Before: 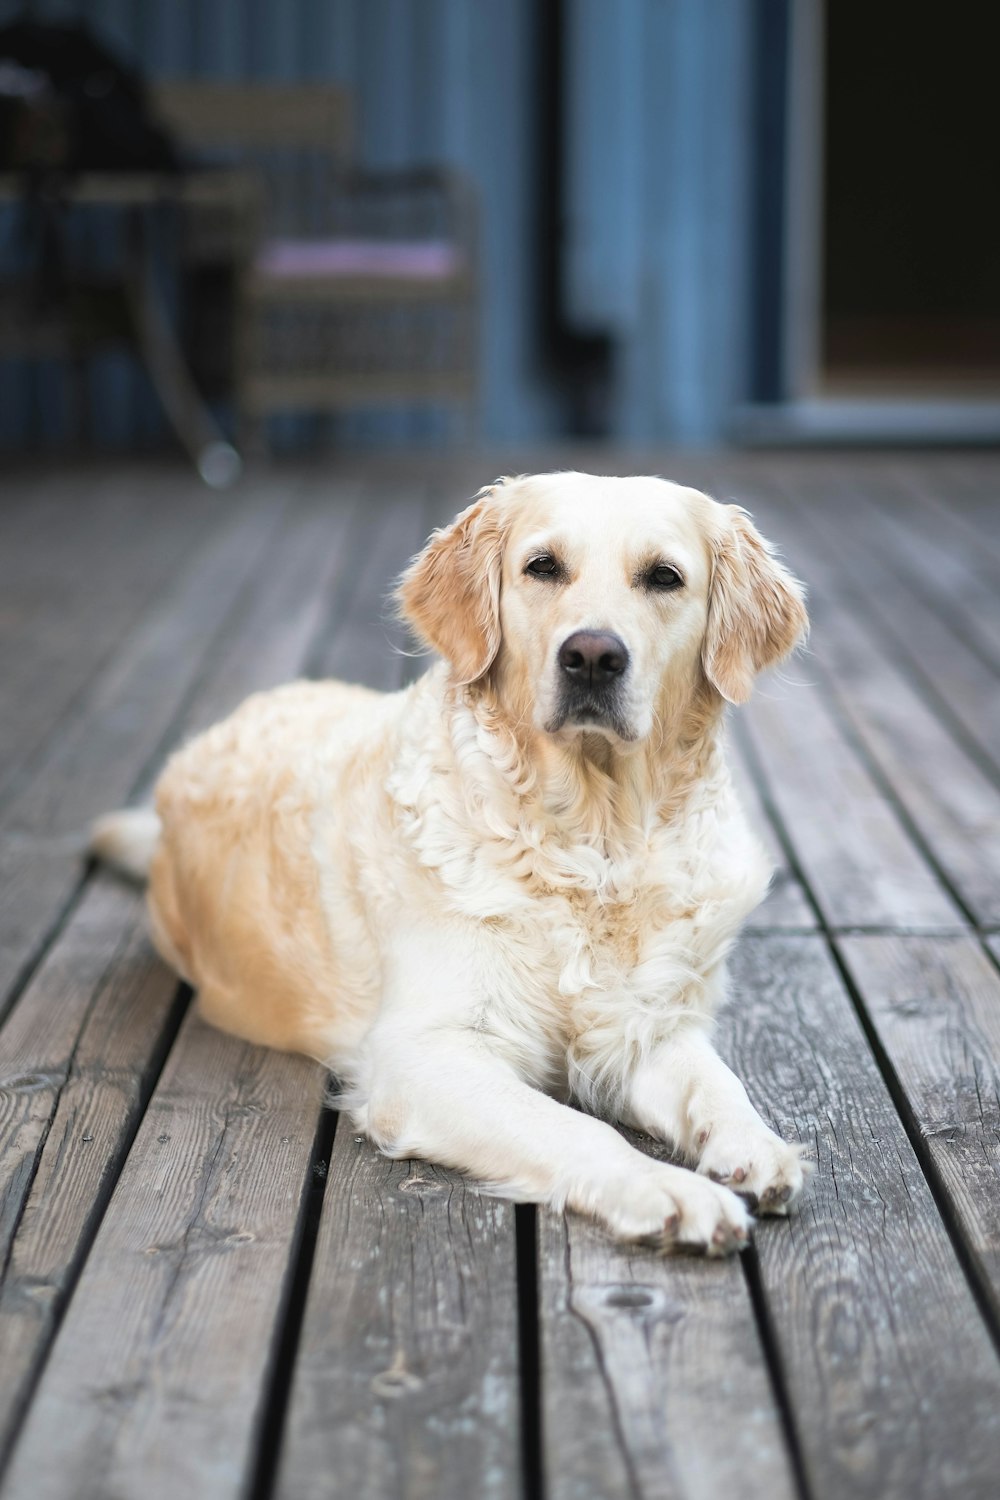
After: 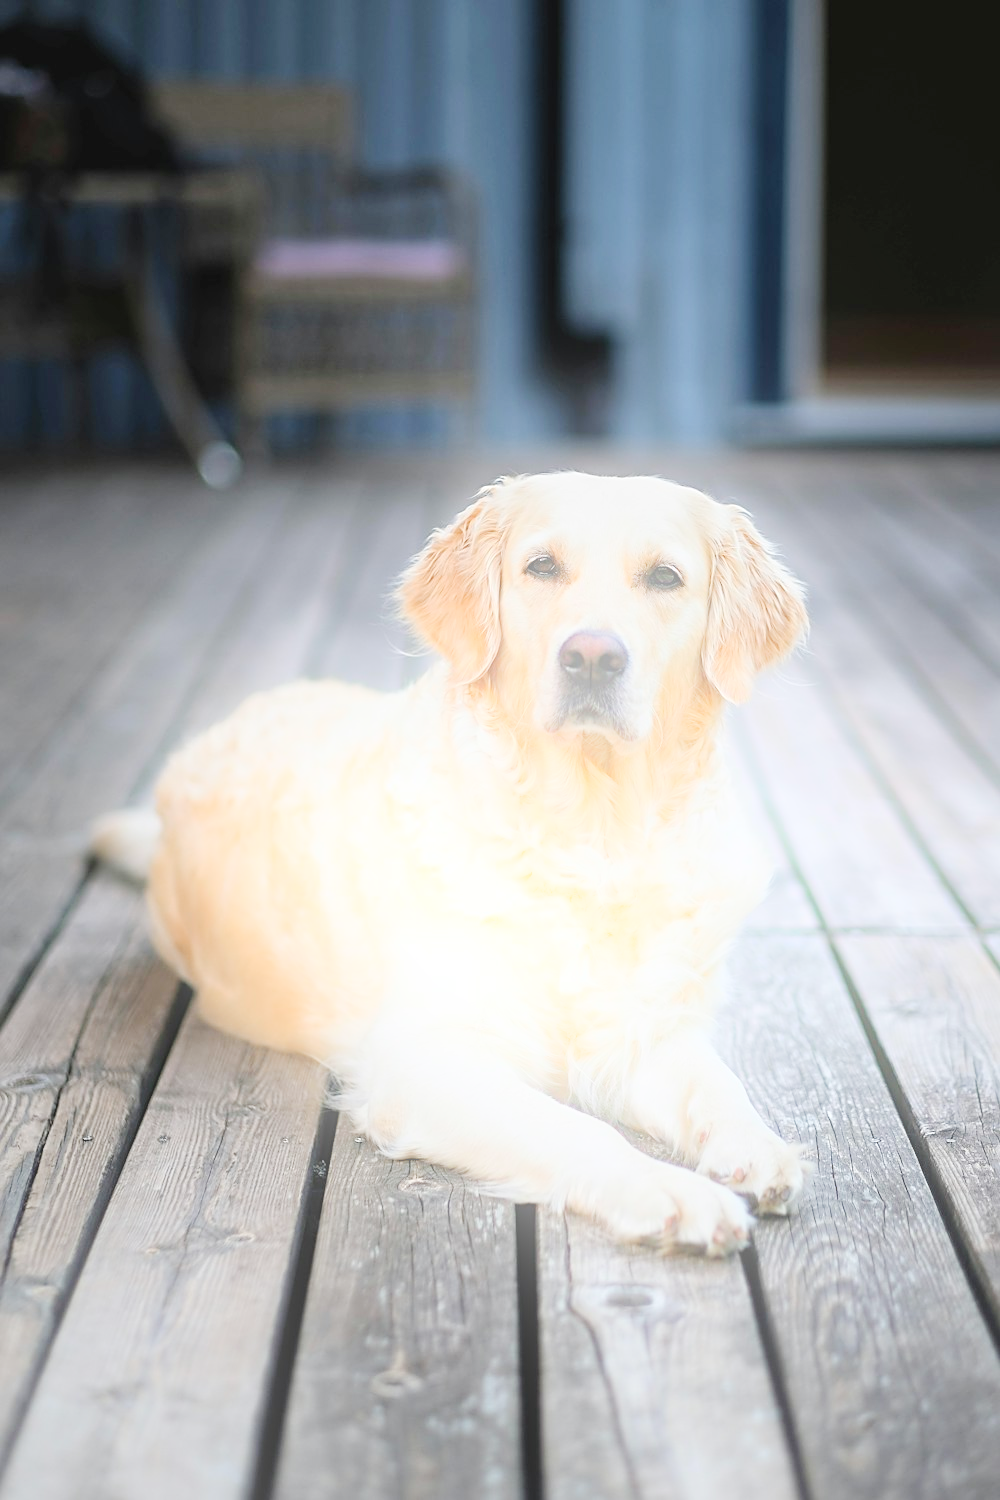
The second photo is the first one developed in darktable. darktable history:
sharpen: on, module defaults
tone curve: curves: ch0 [(0, 0) (0.003, 0.004) (0.011, 0.015) (0.025, 0.033) (0.044, 0.059) (0.069, 0.092) (0.1, 0.132) (0.136, 0.18) (0.177, 0.235) (0.224, 0.297) (0.277, 0.366) (0.335, 0.44) (0.399, 0.52) (0.468, 0.594) (0.543, 0.661) (0.623, 0.727) (0.709, 0.79) (0.801, 0.86) (0.898, 0.928) (1, 1)], preserve colors none
bloom: on, module defaults
tone equalizer: -8 EV -0.002 EV, -7 EV 0.005 EV, -6 EV -0.009 EV, -5 EV 0.011 EV, -4 EV -0.012 EV, -3 EV 0.007 EV, -2 EV -0.062 EV, -1 EV -0.293 EV, +0 EV -0.582 EV, smoothing diameter 2%, edges refinement/feathering 20, mask exposure compensation -1.57 EV, filter diffusion 5
